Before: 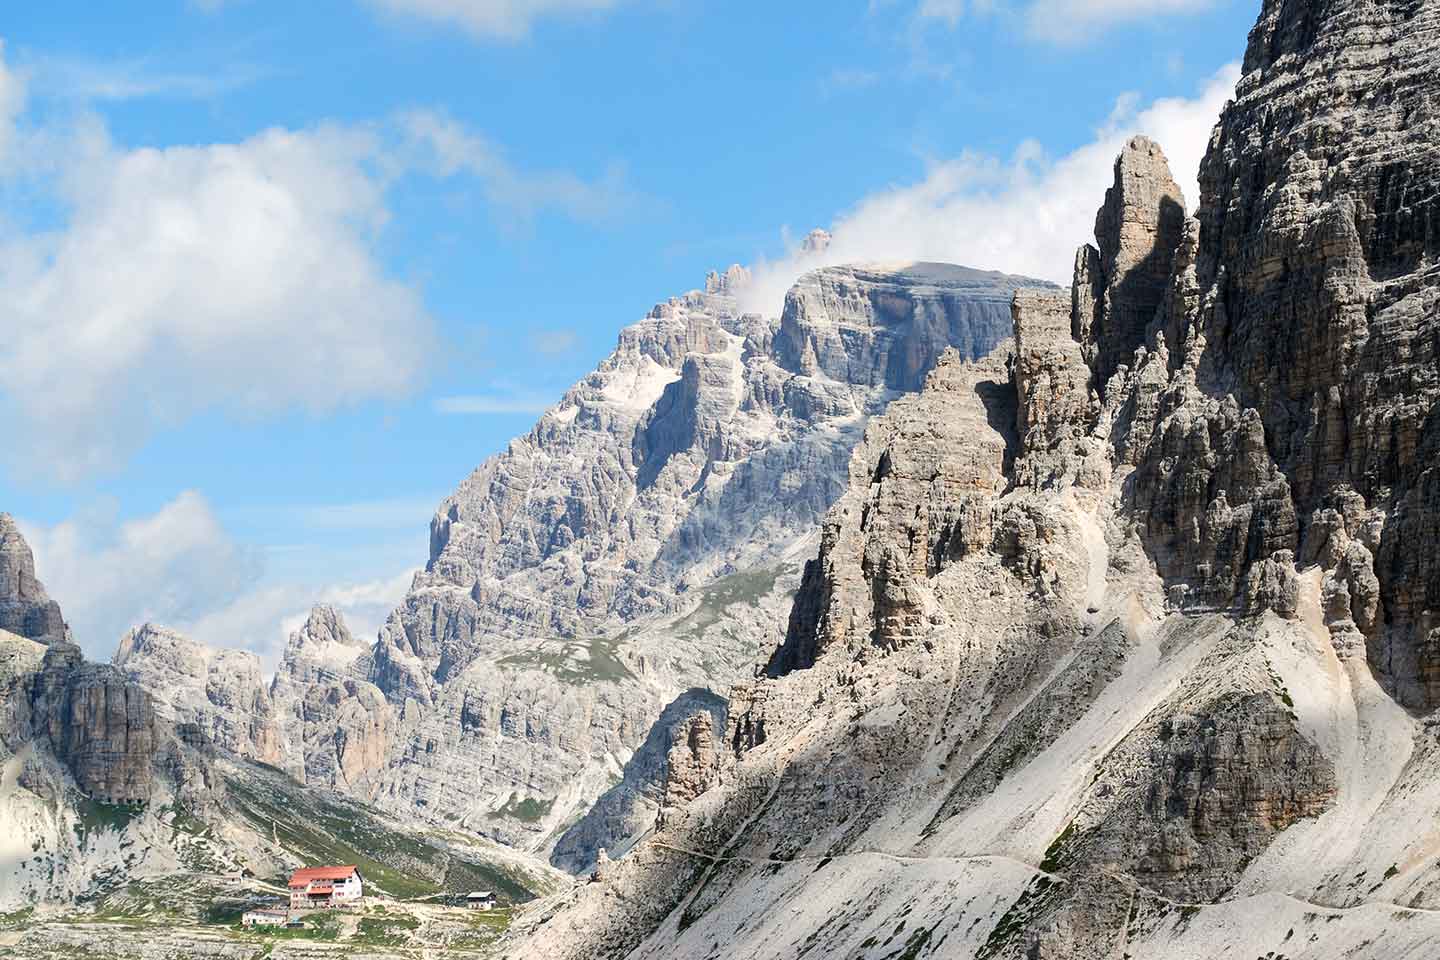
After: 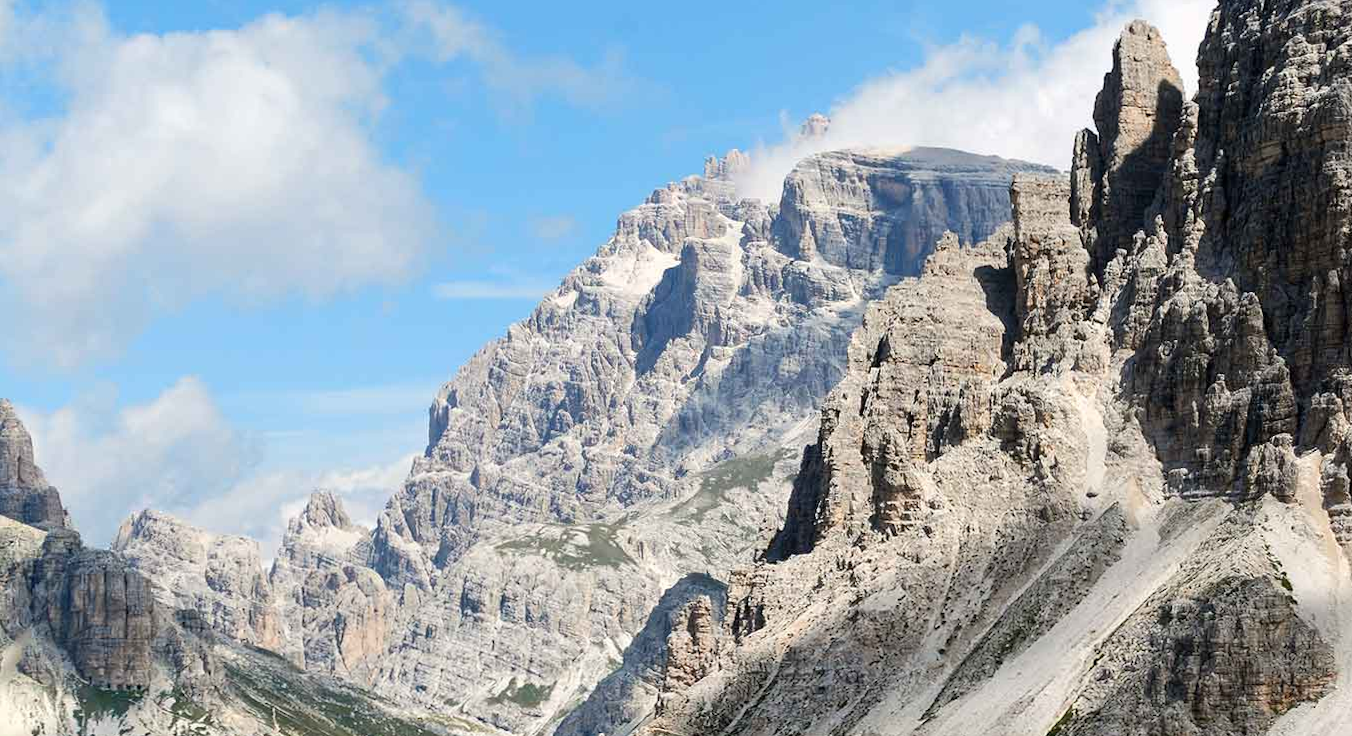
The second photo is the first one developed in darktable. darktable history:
crop and rotate: angle 0.092°, top 11.911%, right 5.836%, bottom 11.218%
